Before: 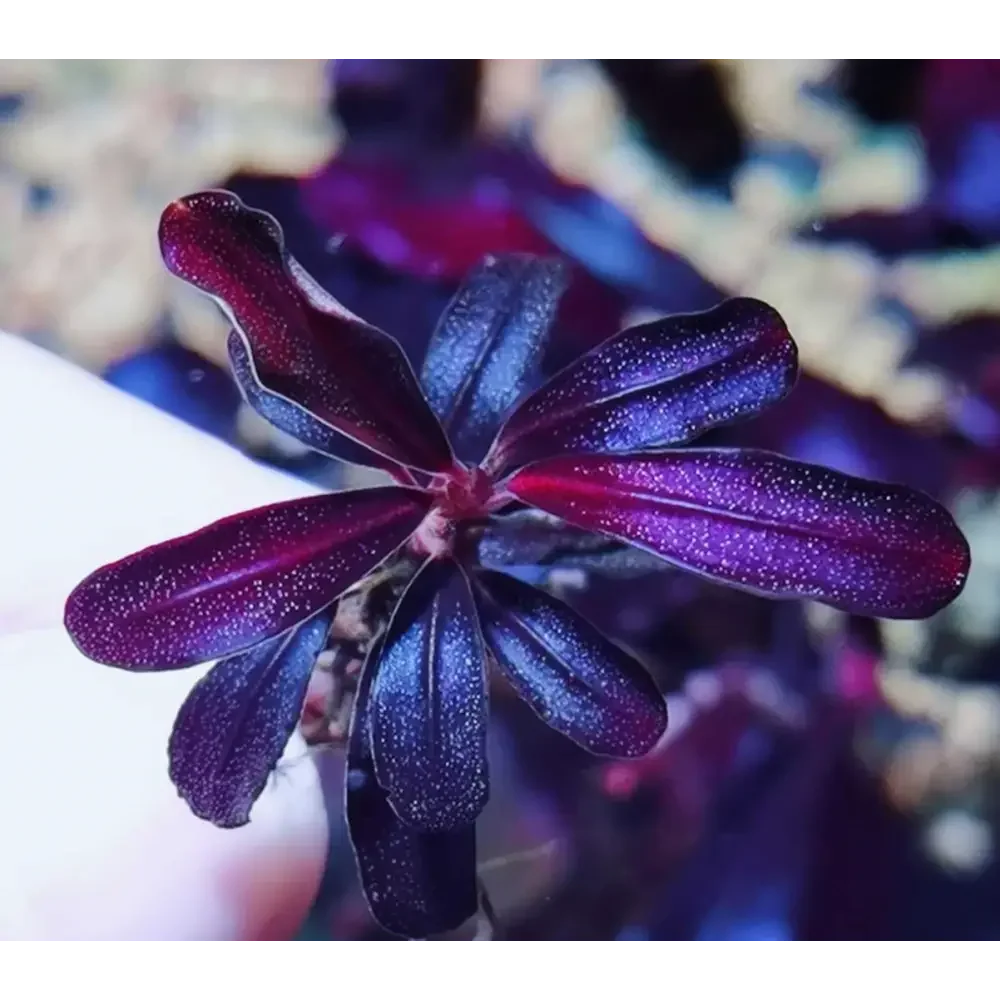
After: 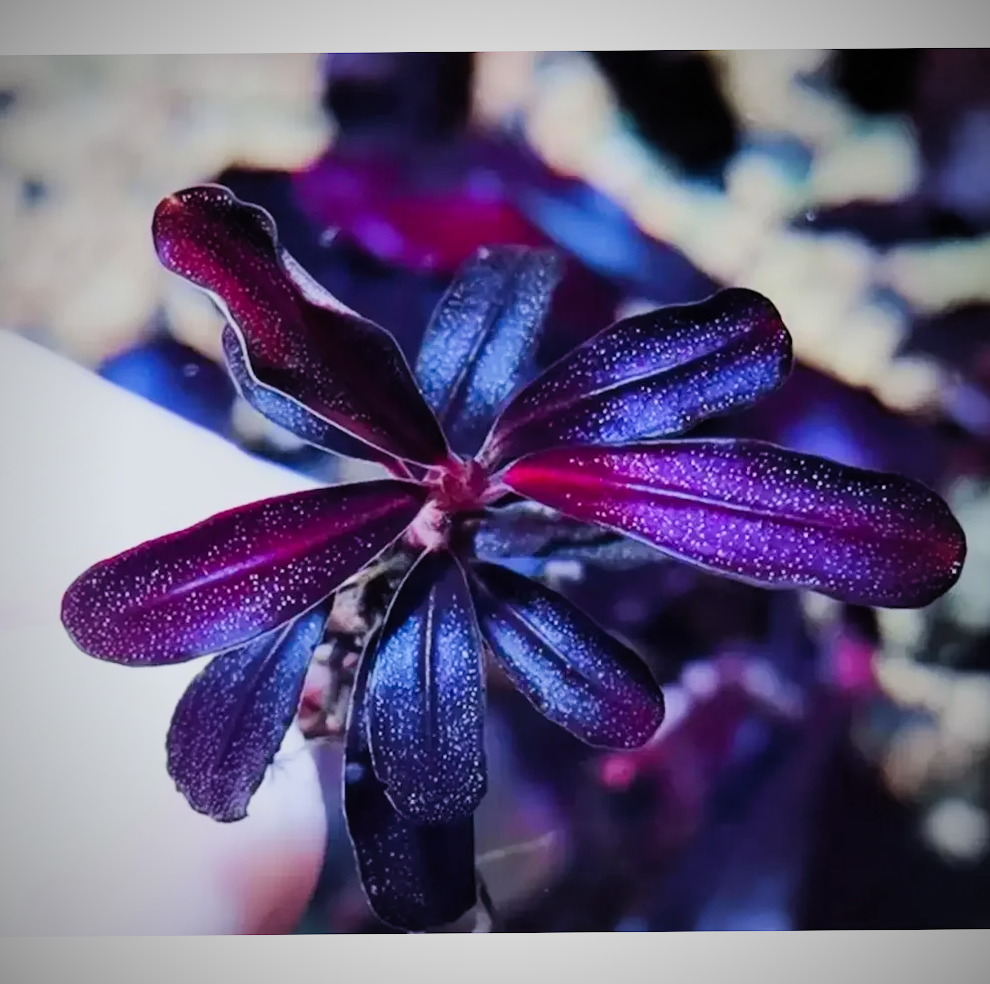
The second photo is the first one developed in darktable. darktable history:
filmic rgb: black relative exposure -7.65 EV, white relative exposure 4.56 EV, hardness 3.61
vignetting: fall-off start 74.49%, fall-off radius 65.9%, brightness -0.628, saturation -0.68
contrast brightness saturation: contrast 0.2, brightness 0.16, saturation 0.22
exposure: black level correction 0.001, exposure -0.125 EV, compensate exposure bias true, compensate highlight preservation false
rotate and perspective: rotation -0.45°, automatic cropping original format, crop left 0.008, crop right 0.992, crop top 0.012, crop bottom 0.988
